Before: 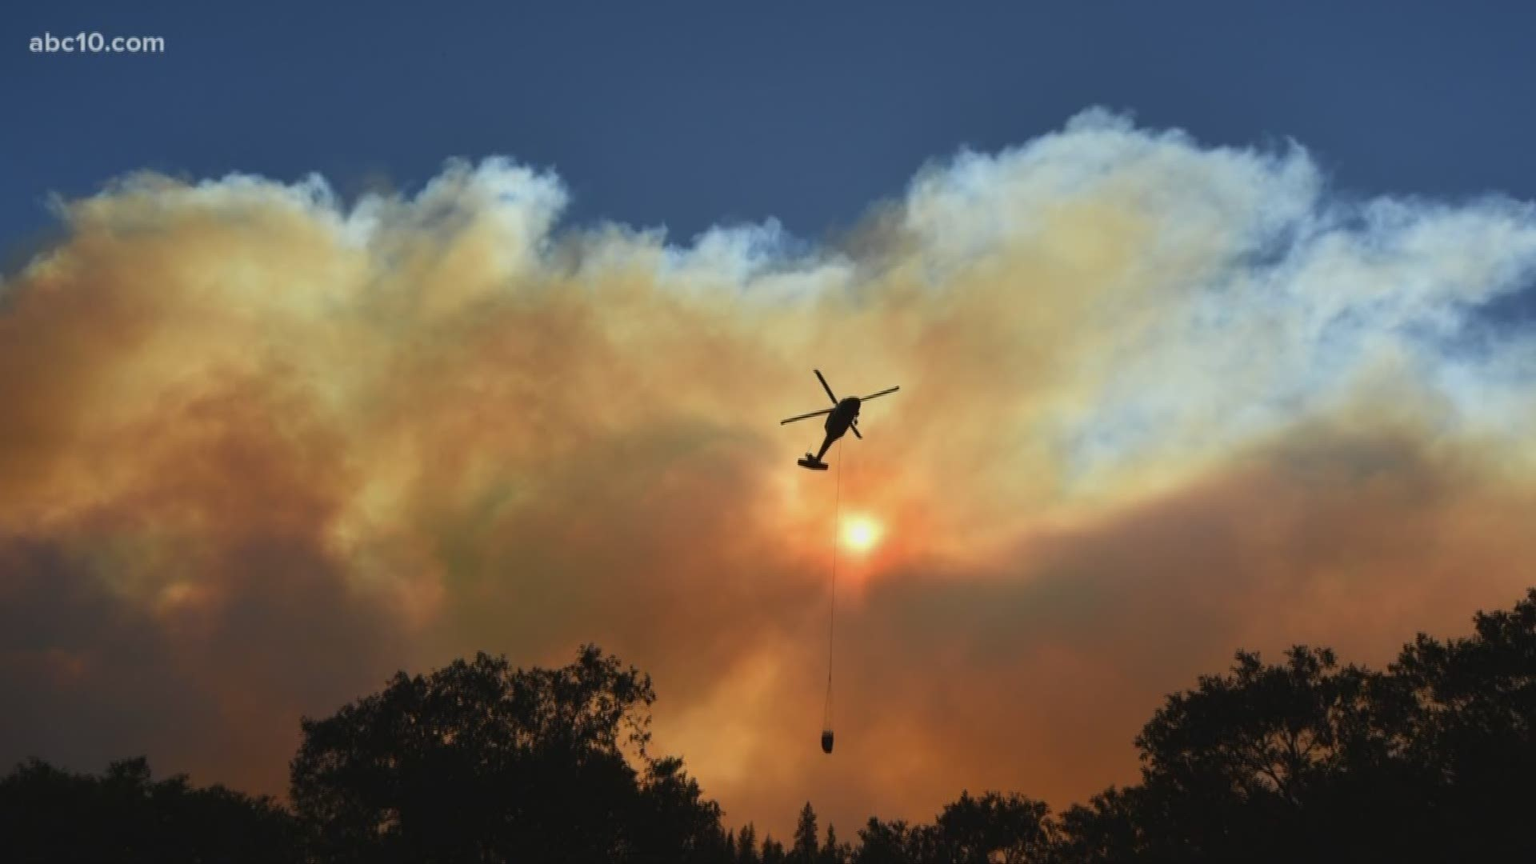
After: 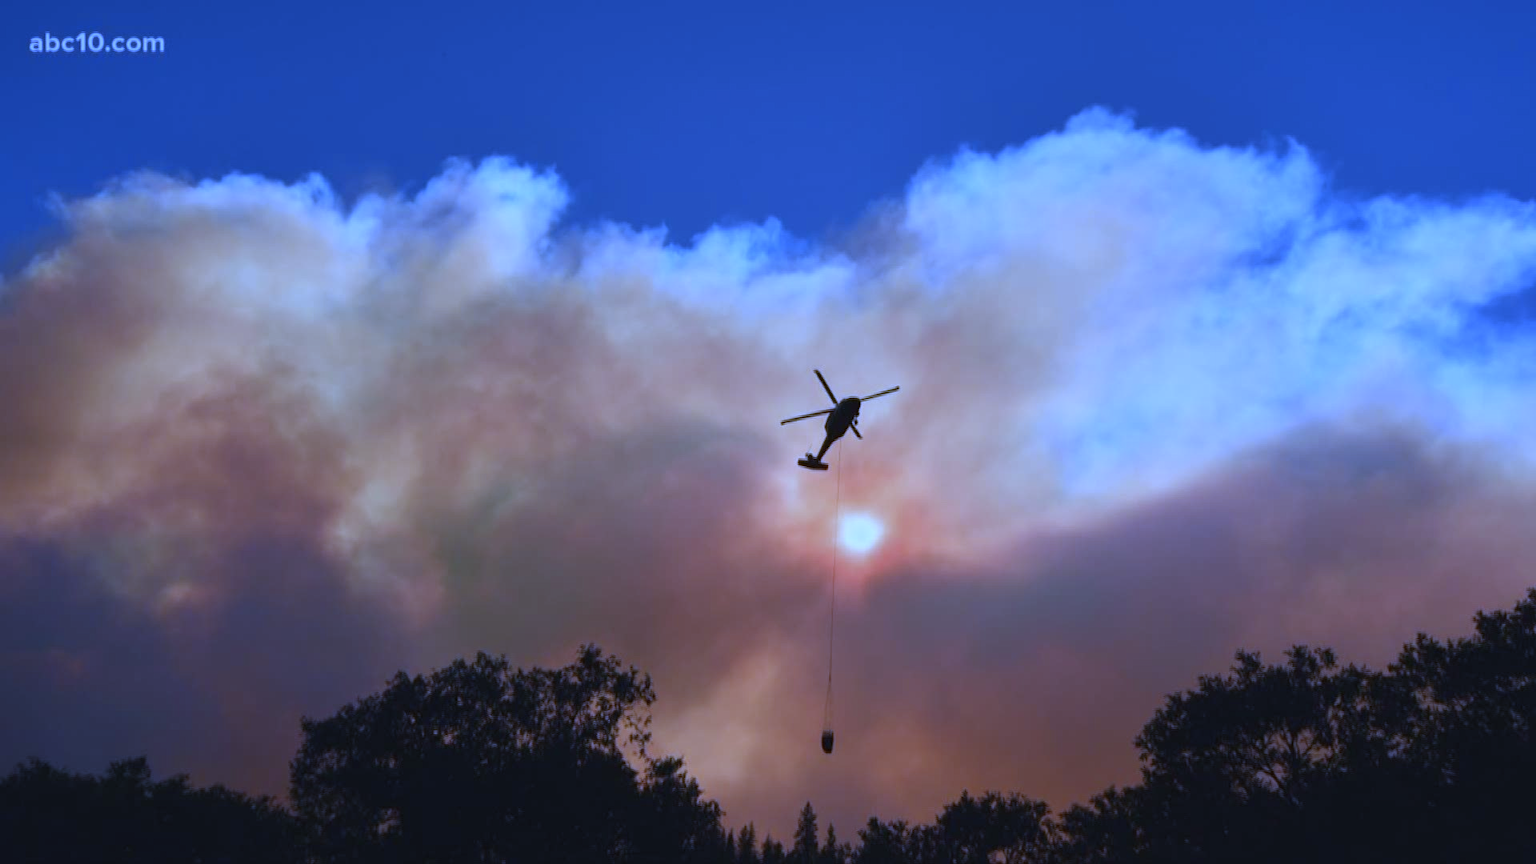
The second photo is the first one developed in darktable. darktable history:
white balance: red 0.766, blue 1.537
color correction: highlights a* 15.03, highlights b* -25.07
